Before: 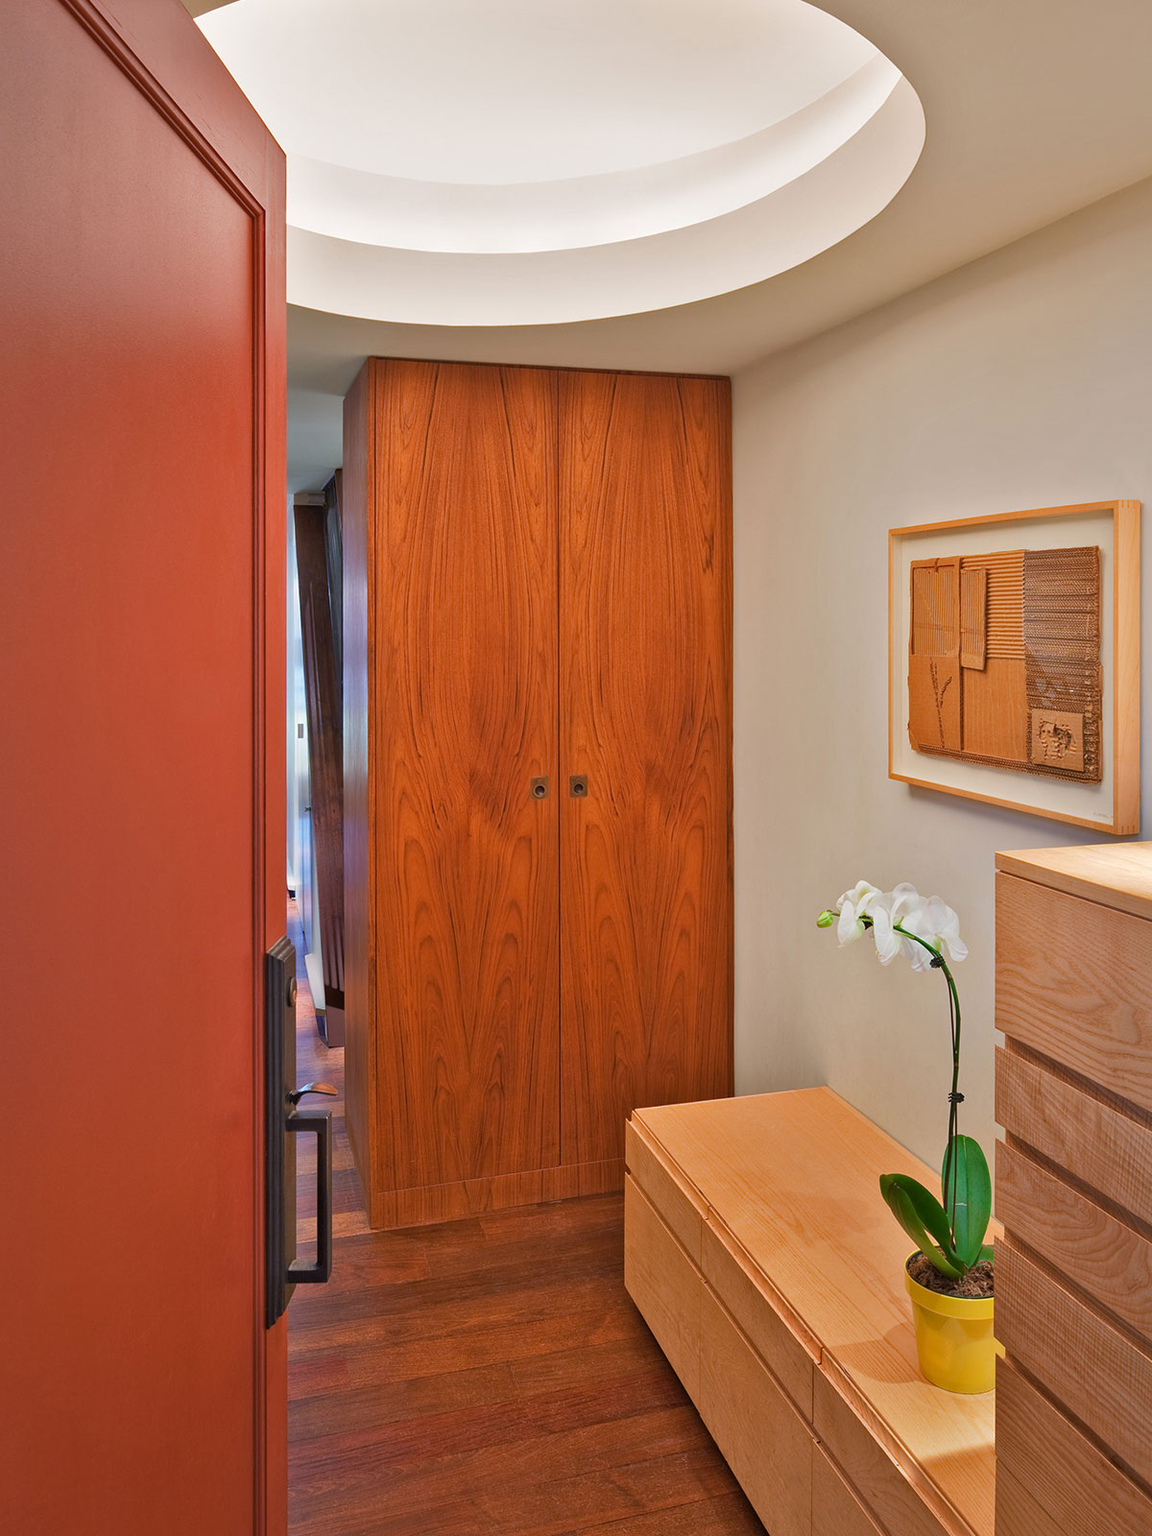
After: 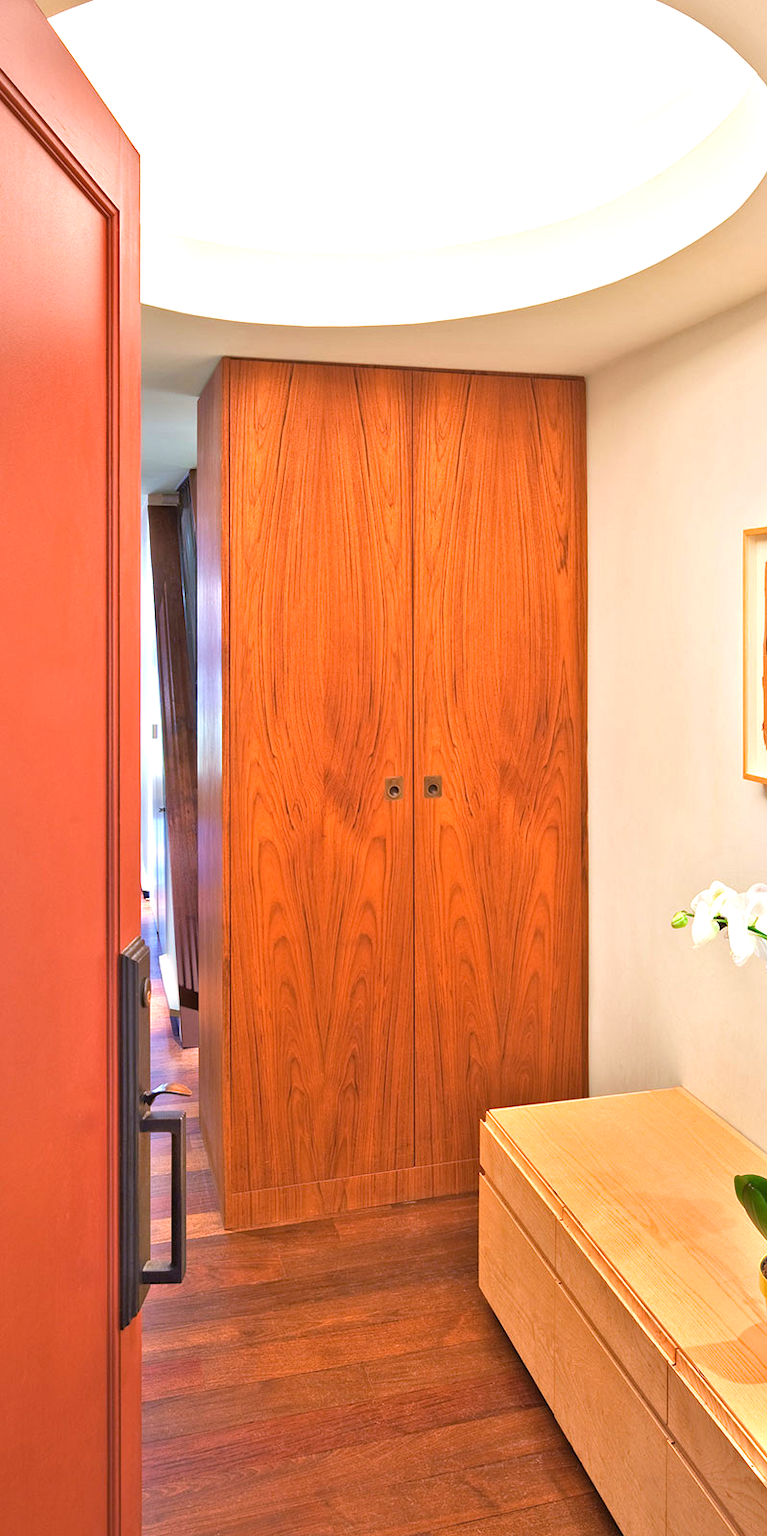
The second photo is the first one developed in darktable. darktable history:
crop and rotate: left 12.73%, right 20.658%
exposure: exposure 1.001 EV, compensate highlight preservation false
velvia: strength 15.21%
